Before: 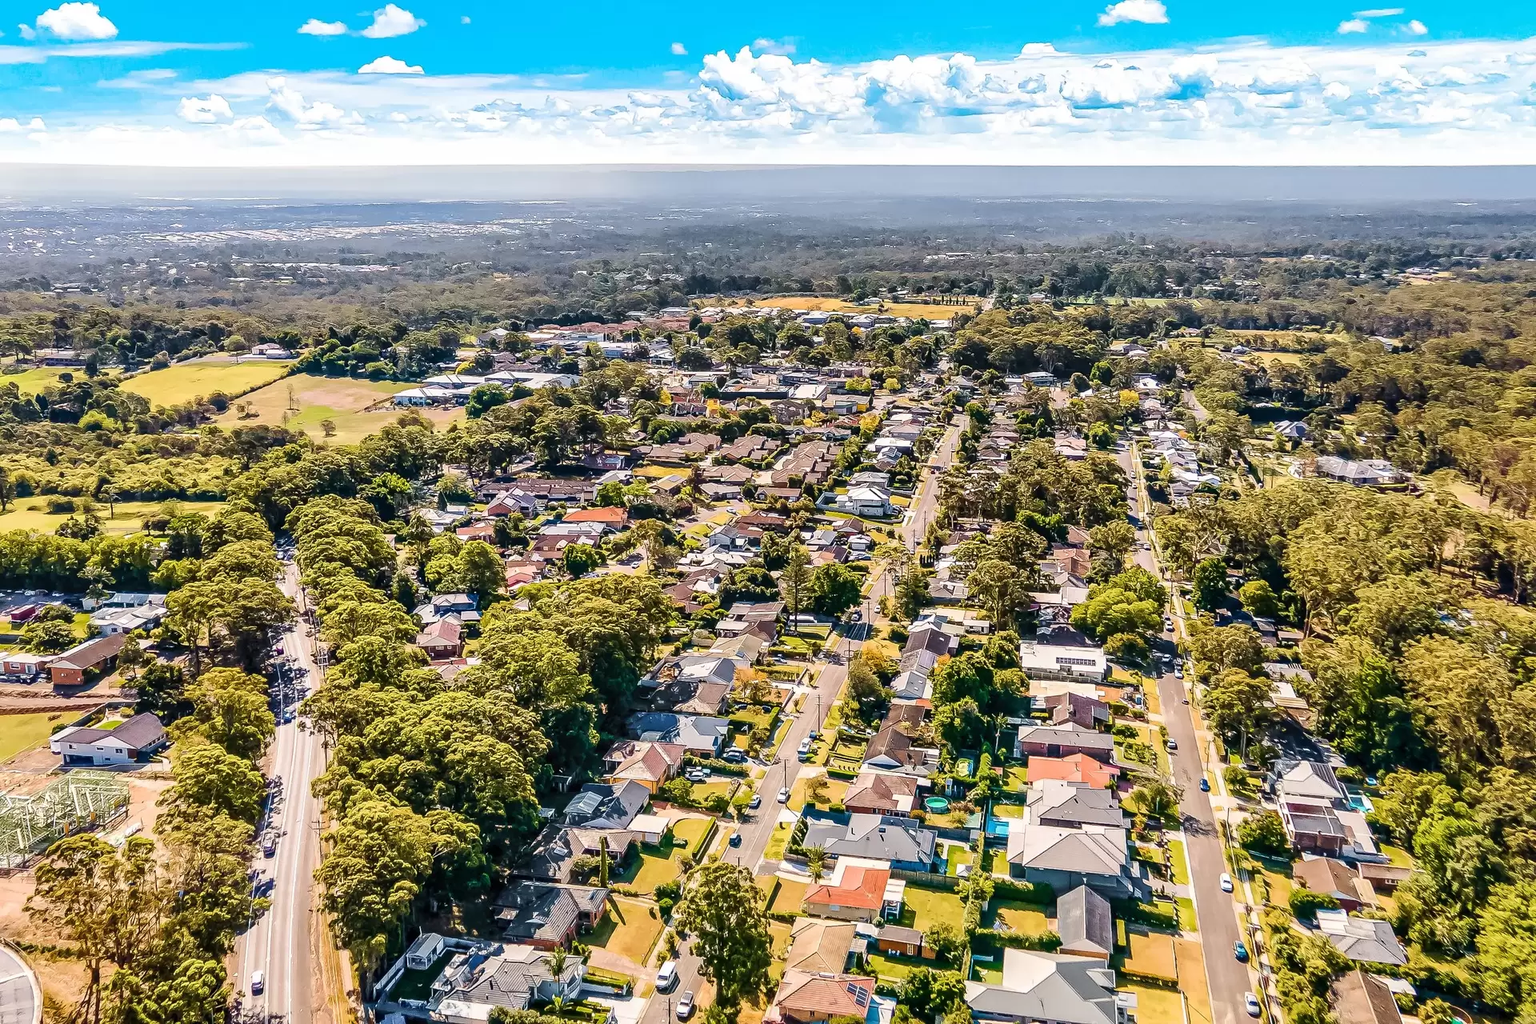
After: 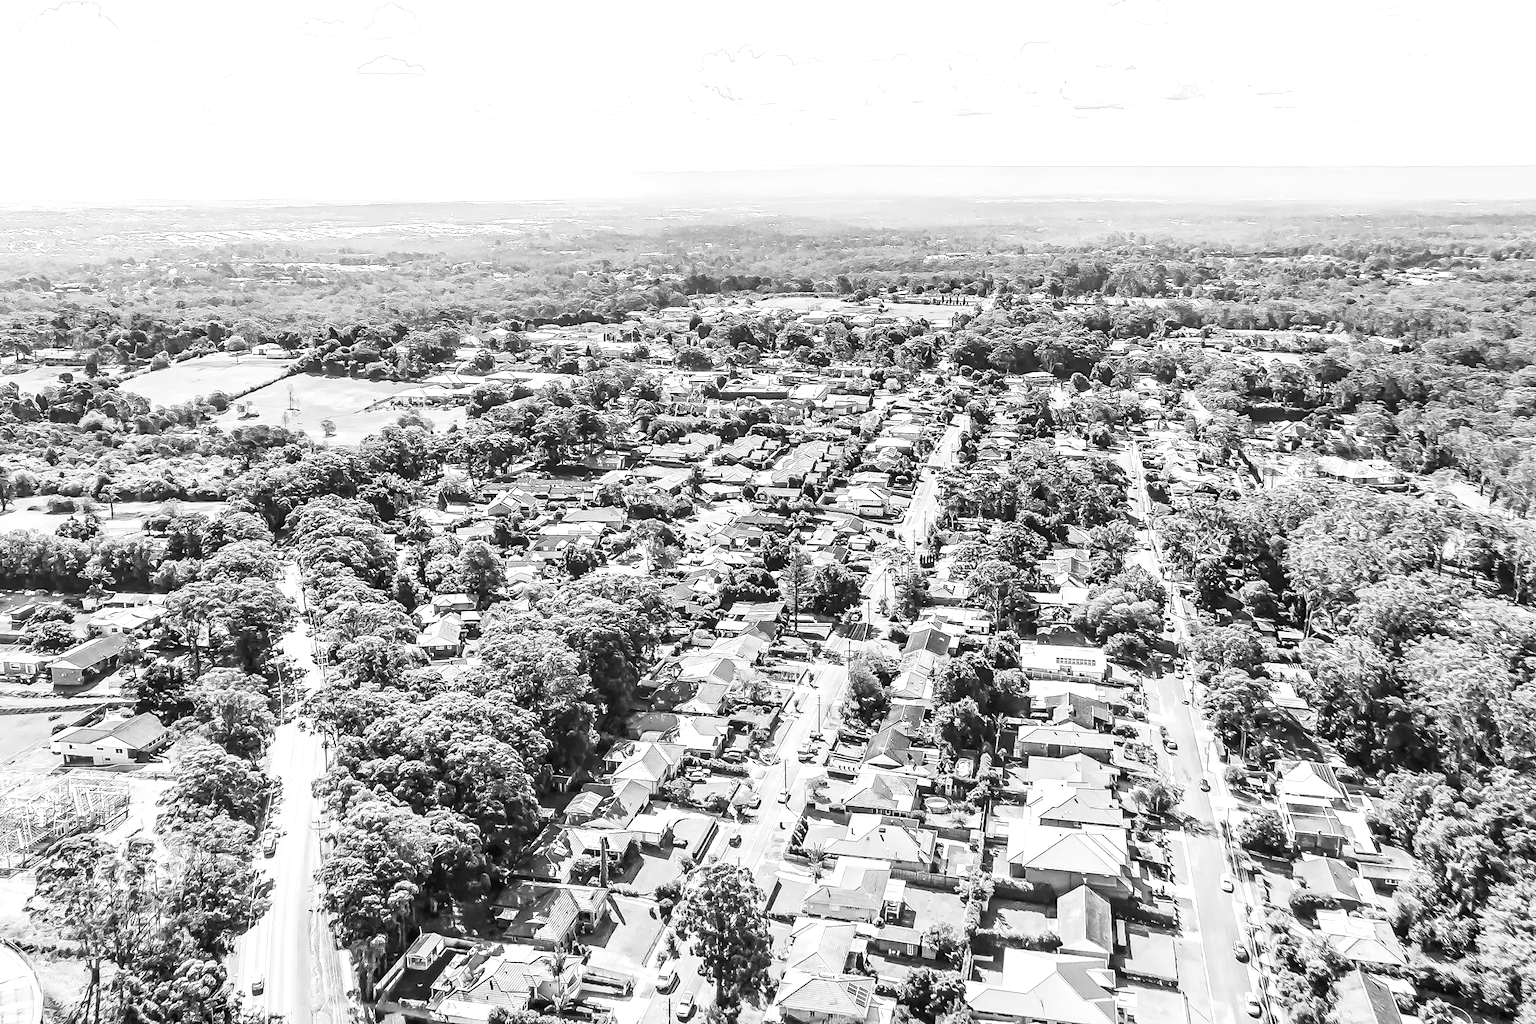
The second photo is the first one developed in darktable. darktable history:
exposure: exposure 0.739 EV, compensate exposure bias true, compensate highlight preservation false
color calibration: output gray [0.21, 0.42, 0.37, 0], illuminant as shot in camera, x 0.37, y 0.382, temperature 4315.71 K, saturation algorithm version 1 (2020)
base curve: curves: ch0 [(0, 0) (0.204, 0.334) (0.55, 0.733) (1, 1)], preserve colors none
